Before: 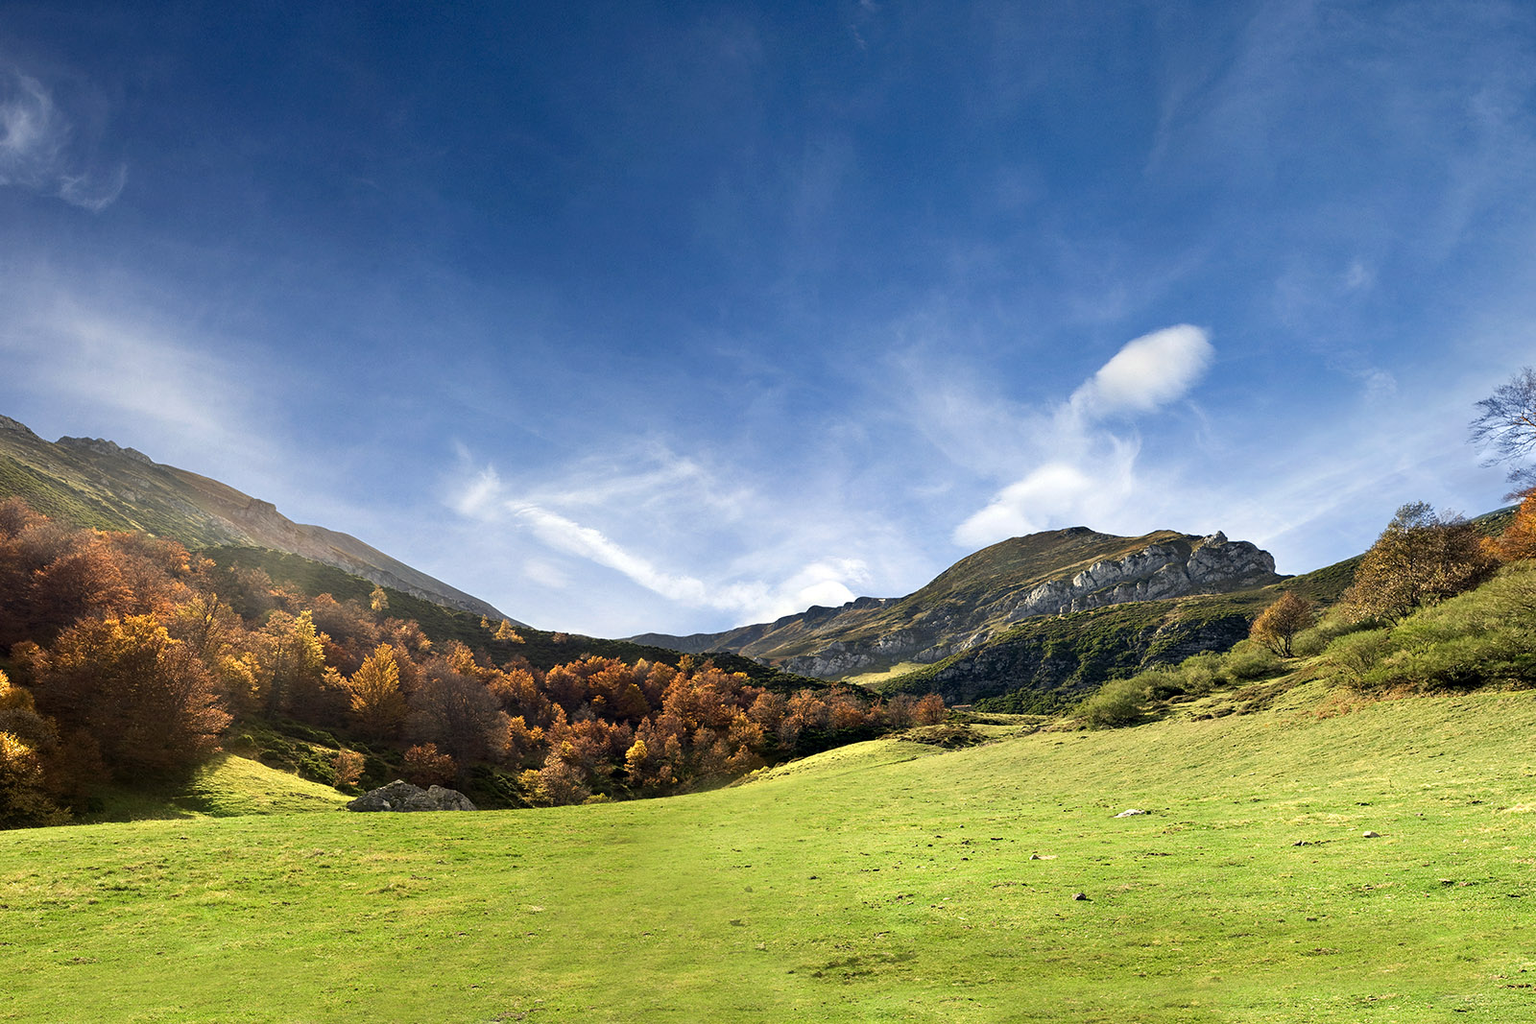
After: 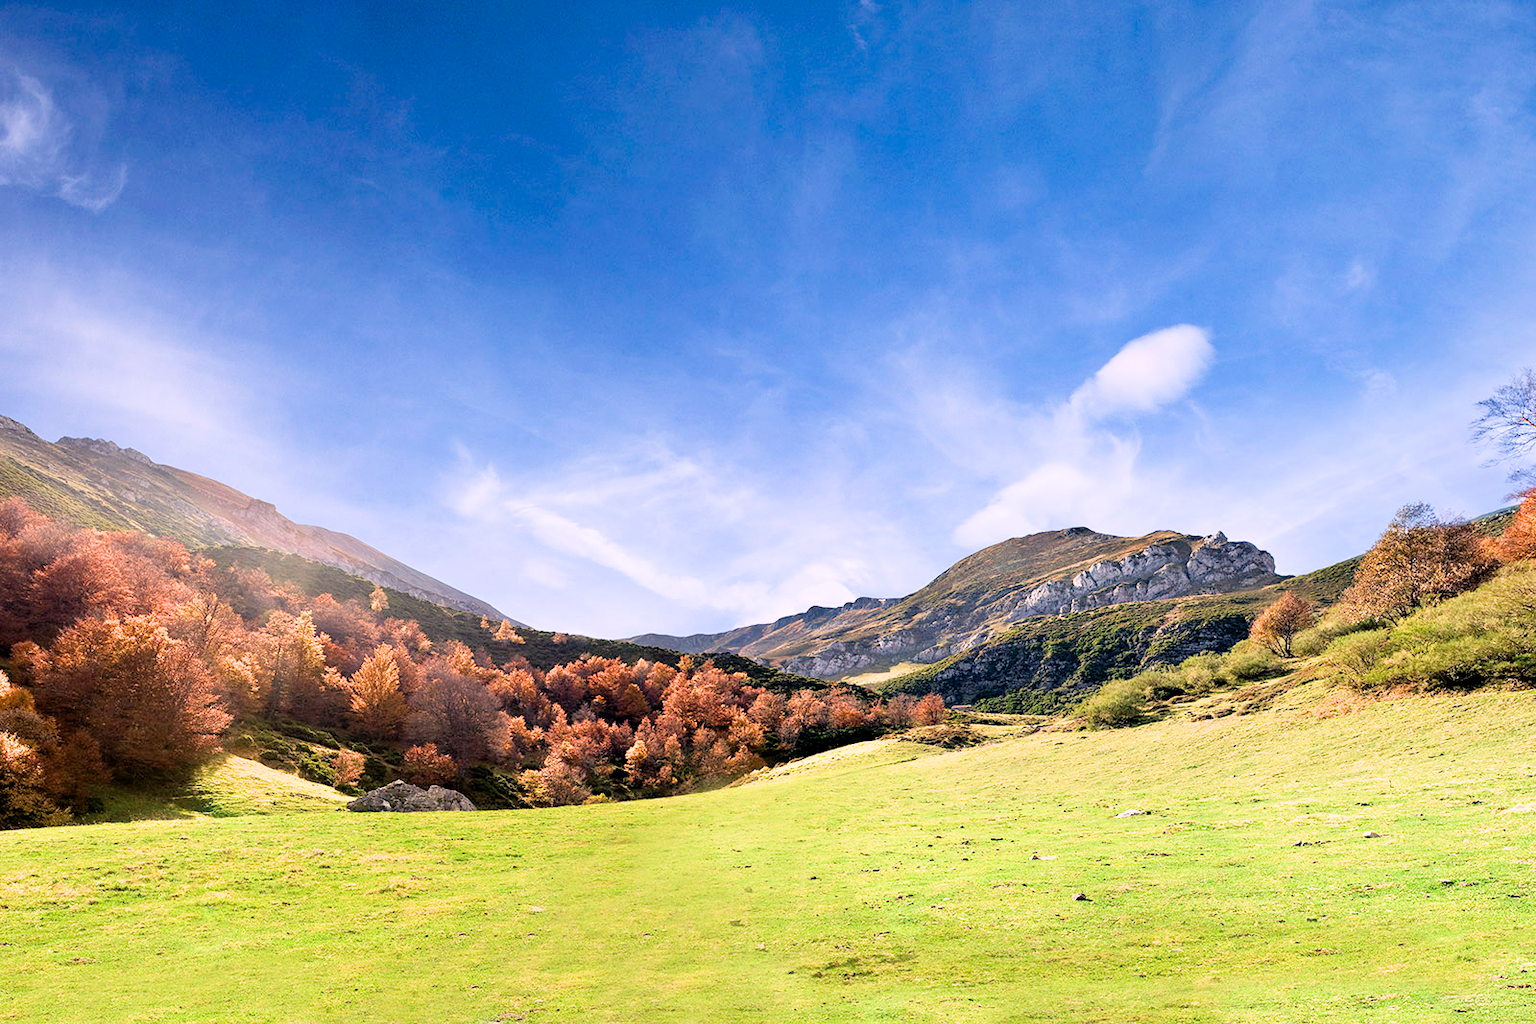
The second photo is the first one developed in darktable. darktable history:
exposure: exposure 1.223 EV, compensate highlight preservation false
filmic rgb: hardness 4.17, contrast 0.921
white balance: red 1.066, blue 1.119
